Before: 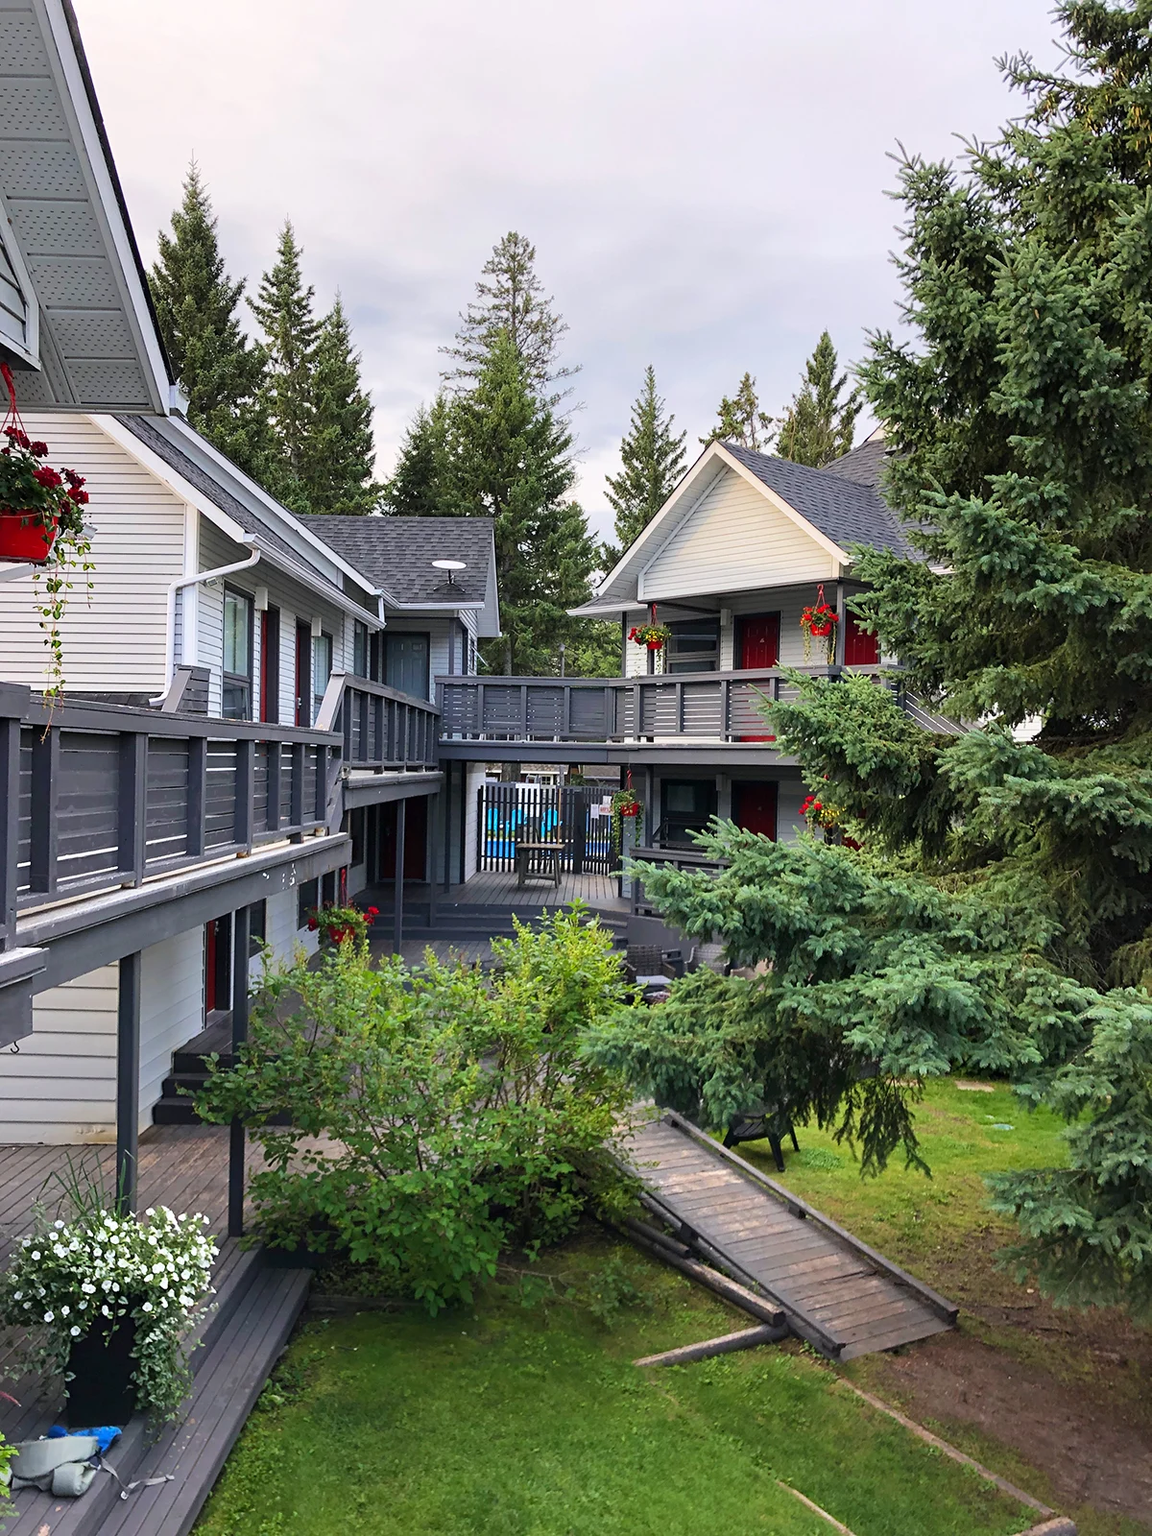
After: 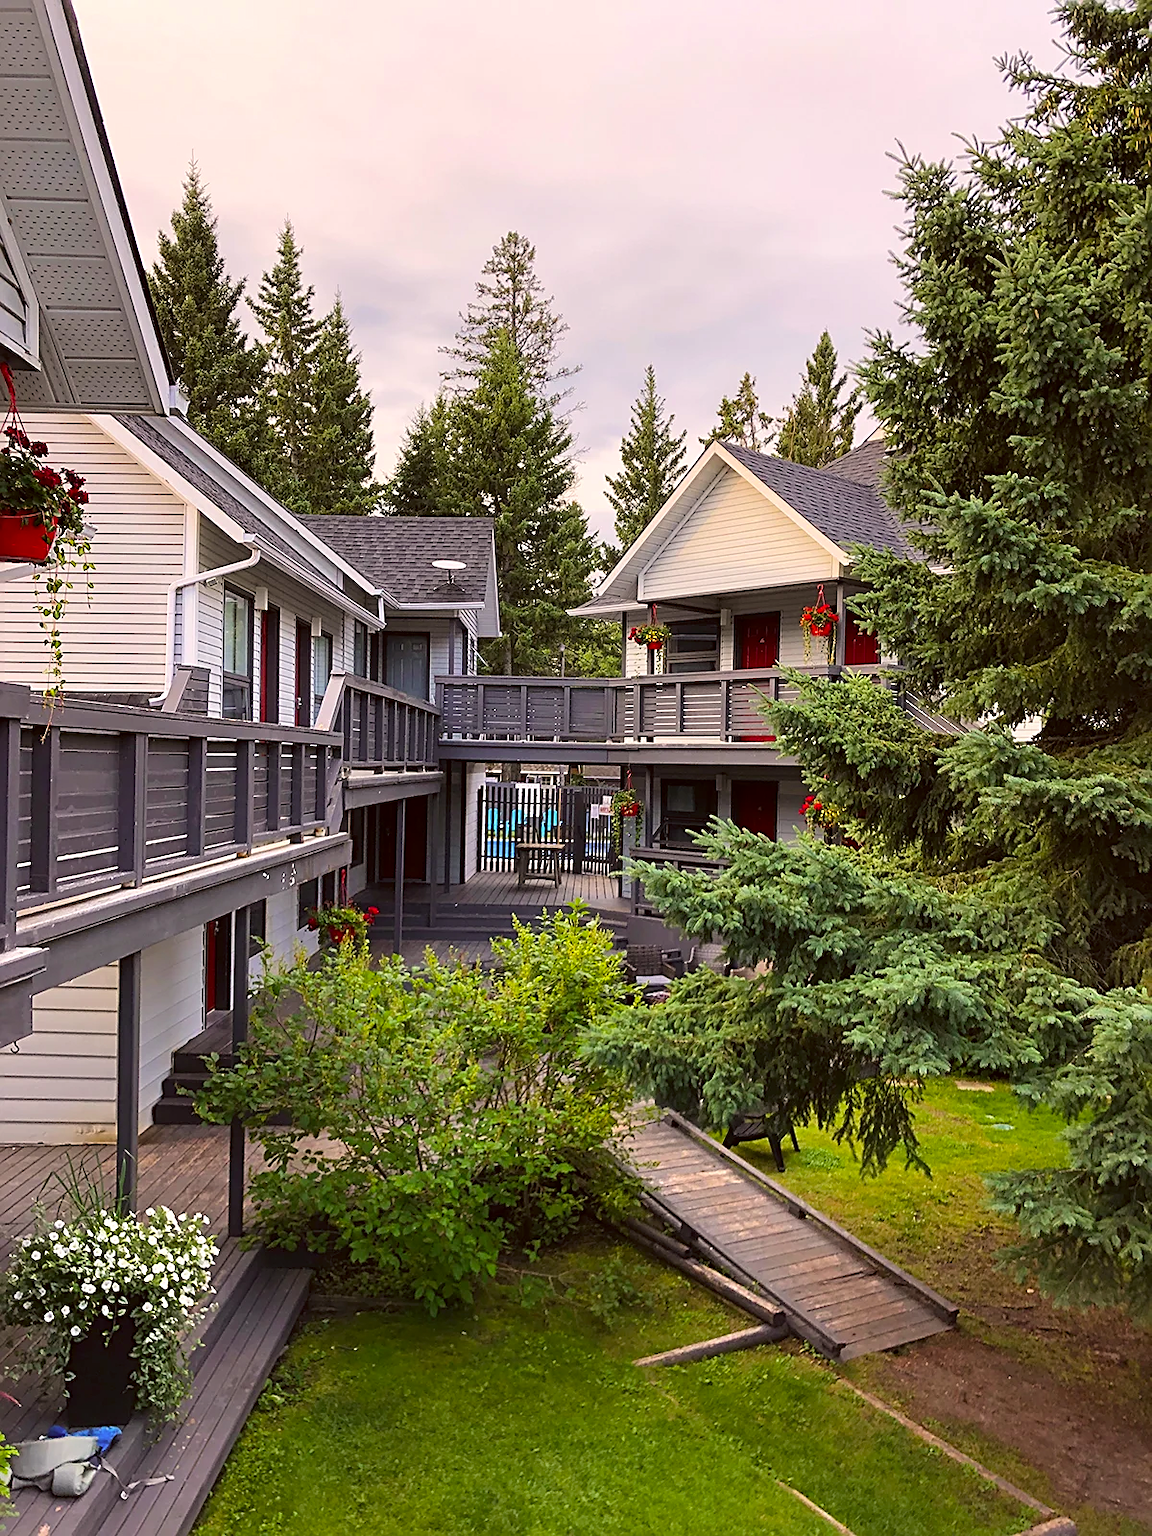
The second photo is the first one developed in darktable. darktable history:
color correction: highlights a* 6.27, highlights b* 8.19, shadows a* 5.94, shadows b* 7.23, saturation 0.9
color balance rgb: perceptual saturation grading › global saturation 20%, global vibrance 20%
sharpen: on, module defaults
